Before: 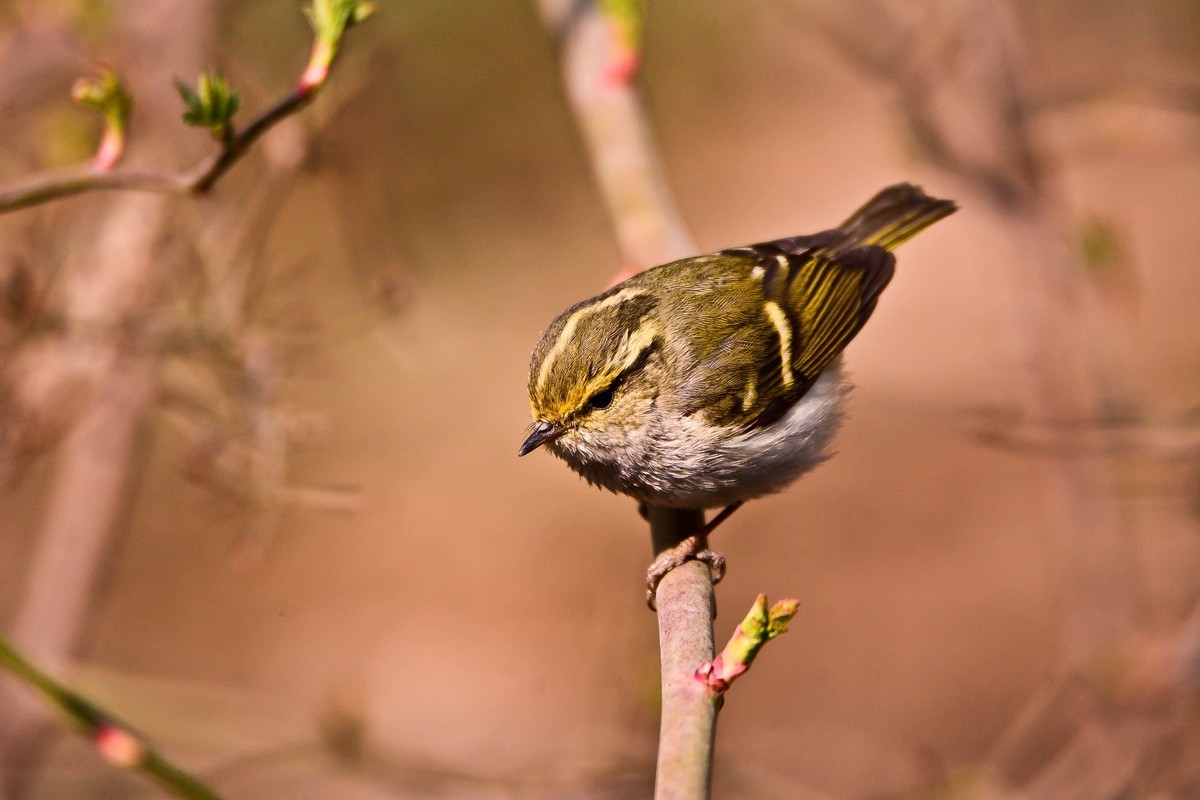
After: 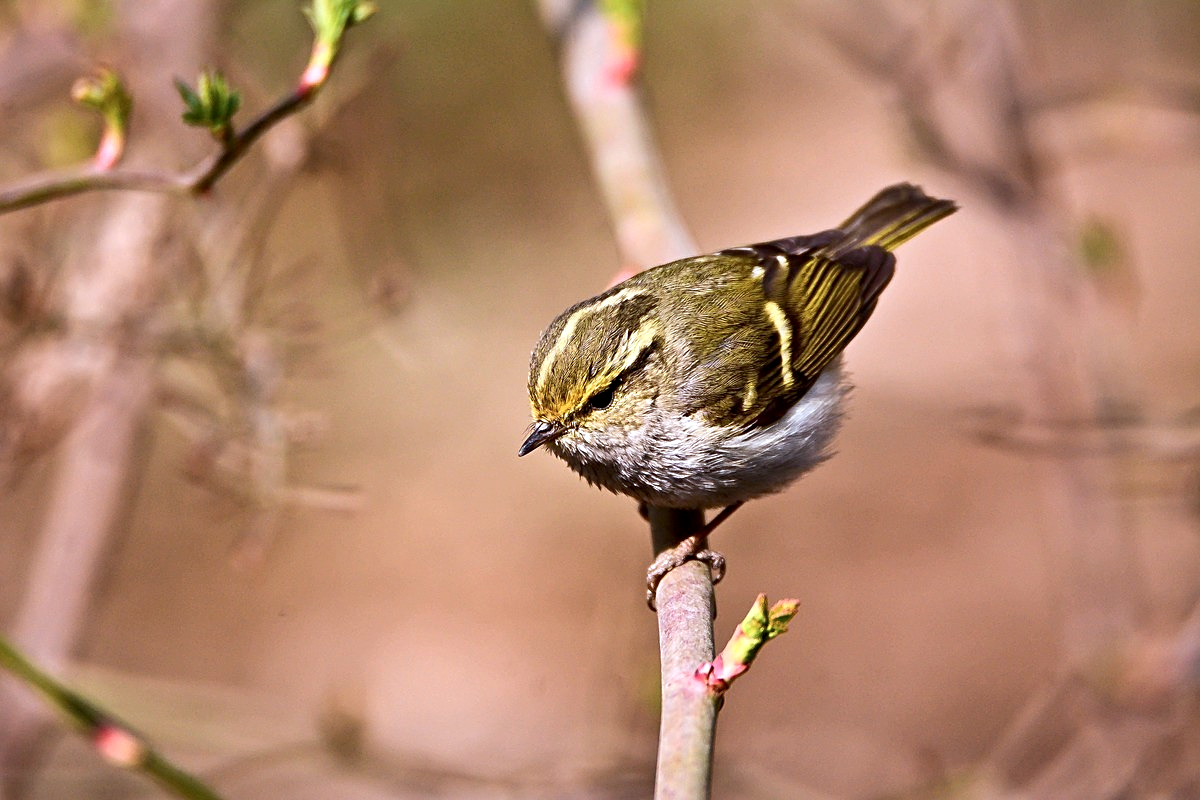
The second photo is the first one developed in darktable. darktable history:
exposure: black level correction 0.001, exposure 0.298 EV, compensate highlight preservation false
color calibration: illuminant as shot in camera, x 0.384, y 0.38, temperature 3938.98 K, gamut compression 0.987
sharpen: on, module defaults
local contrast: highlights 106%, shadows 101%, detail 120%, midtone range 0.2
